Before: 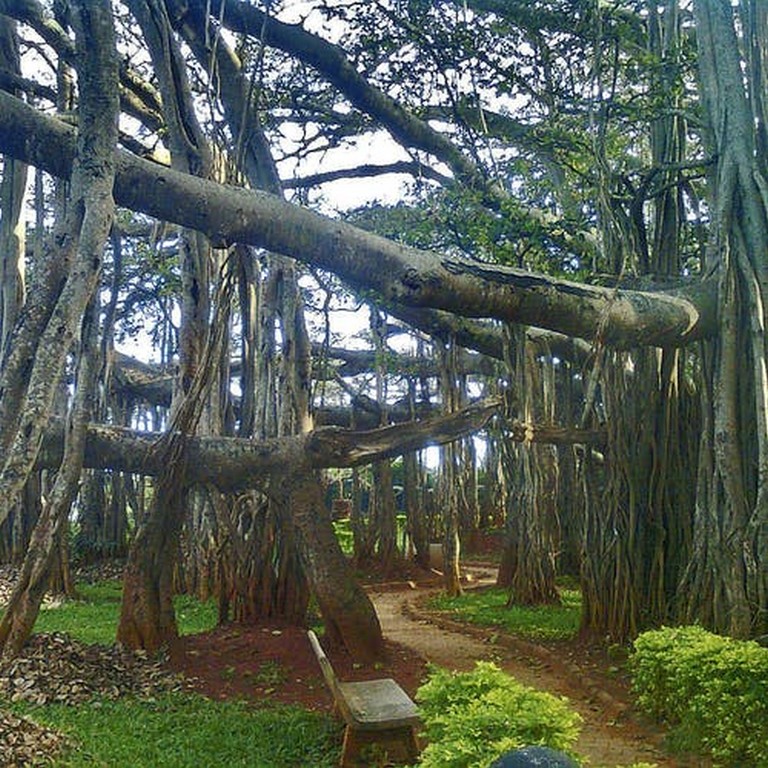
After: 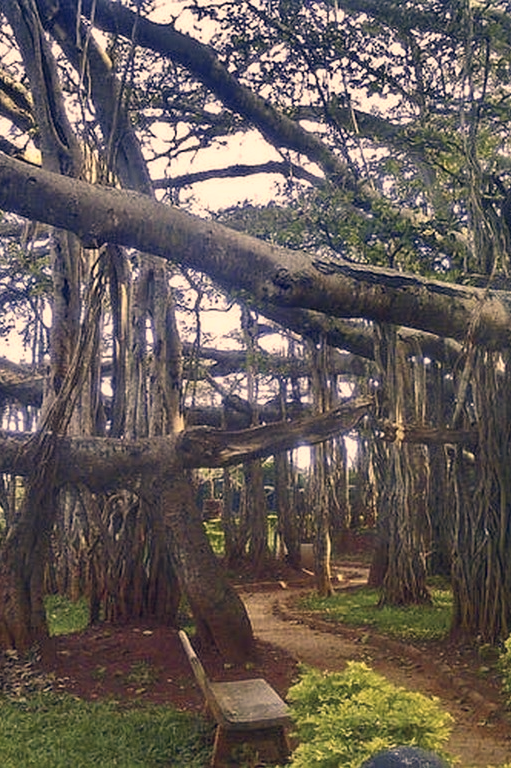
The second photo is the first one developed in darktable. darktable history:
color correction: highlights a* 19.59, highlights b* 27.49, shadows a* 3.46, shadows b* -17.28, saturation 0.73
crop: left 16.899%, right 16.556%
